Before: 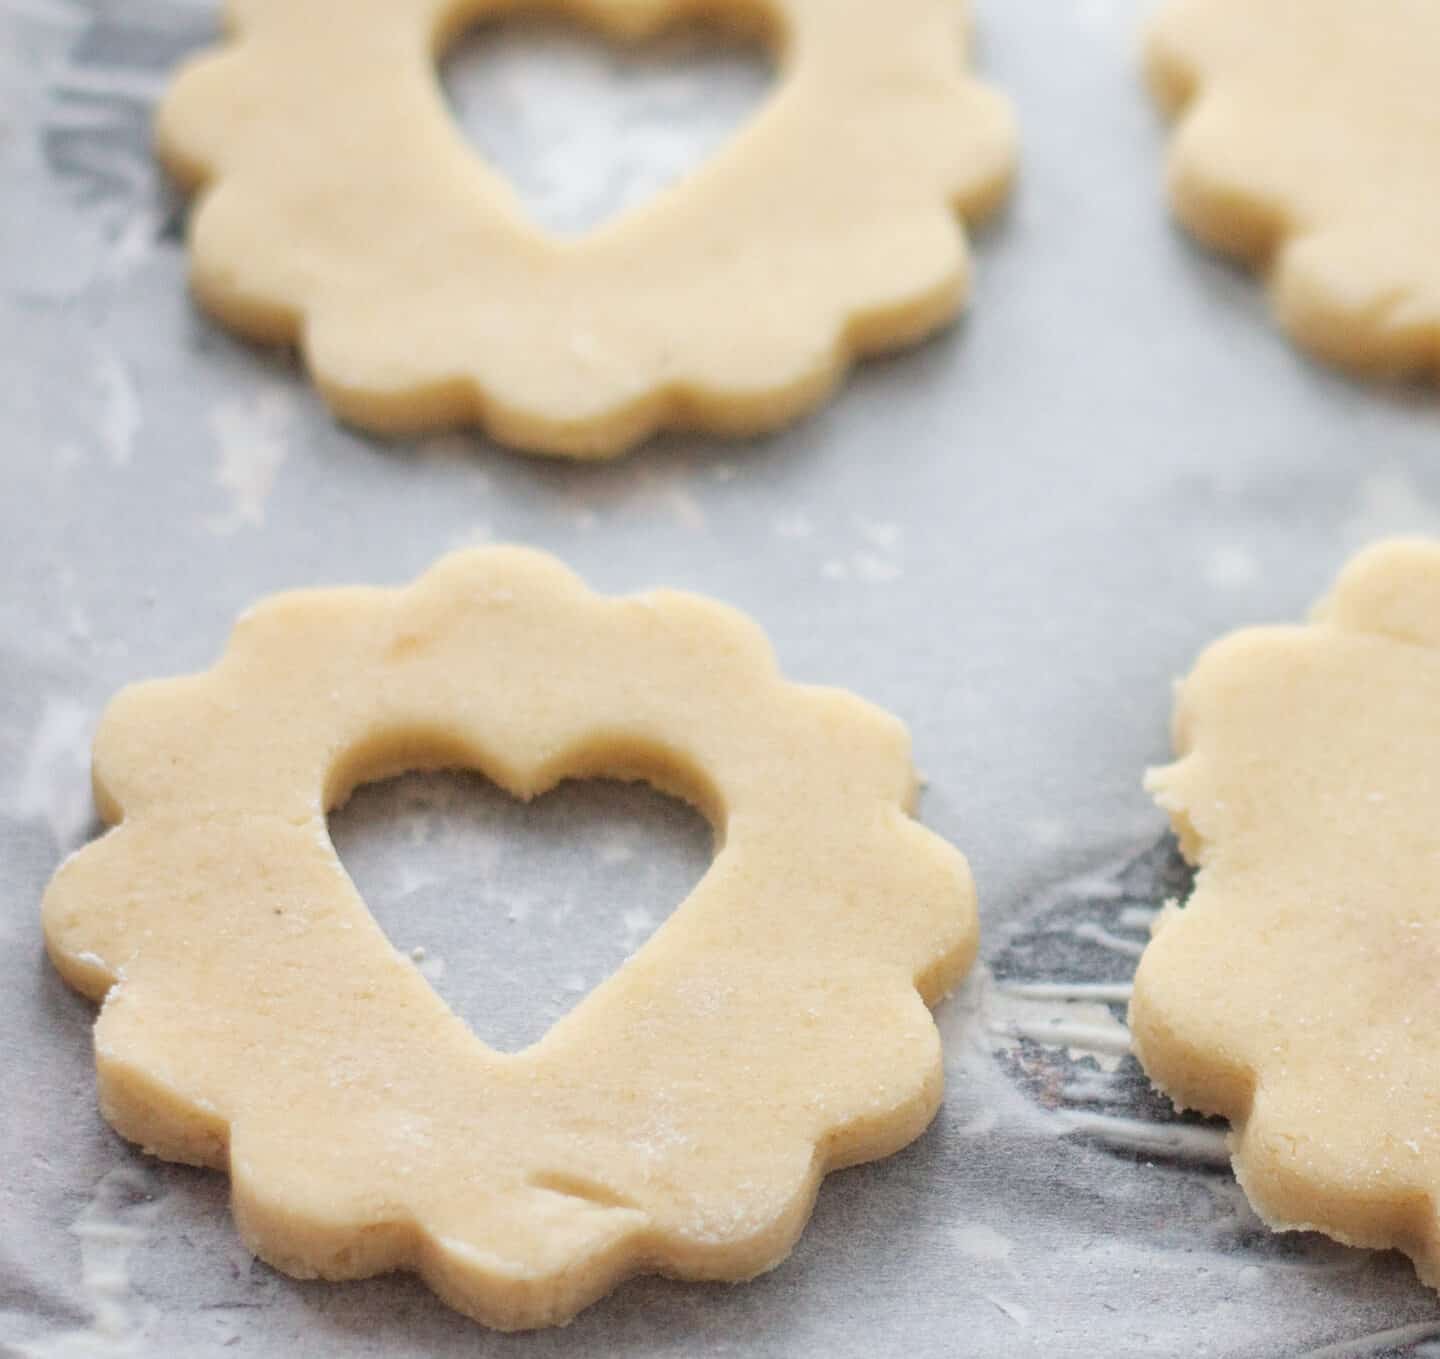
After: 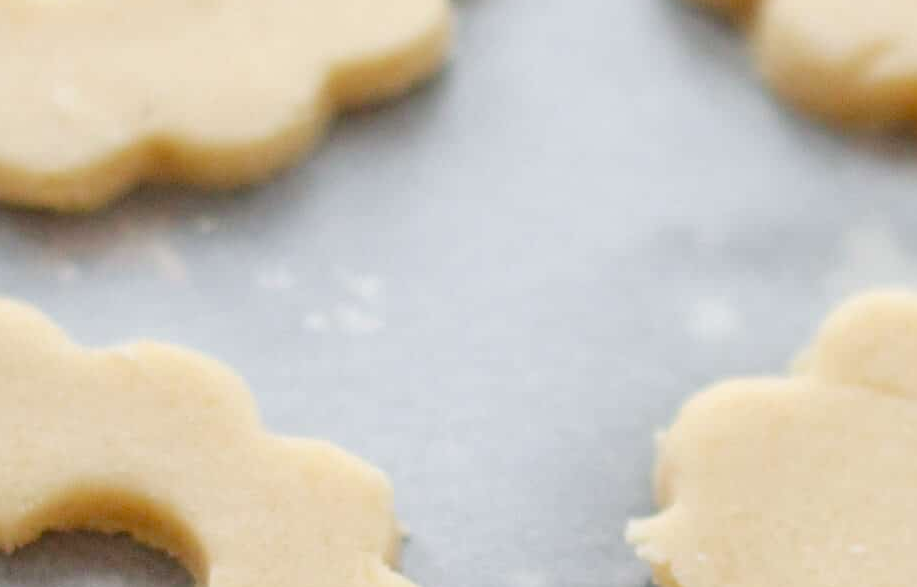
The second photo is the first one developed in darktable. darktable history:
crop: left 36.005%, top 18.293%, right 0.31%, bottom 38.444%
color balance rgb: perceptual saturation grading › global saturation 20%, perceptual saturation grading › highlights -25%, perceptual saturation grading › shadows 25%
